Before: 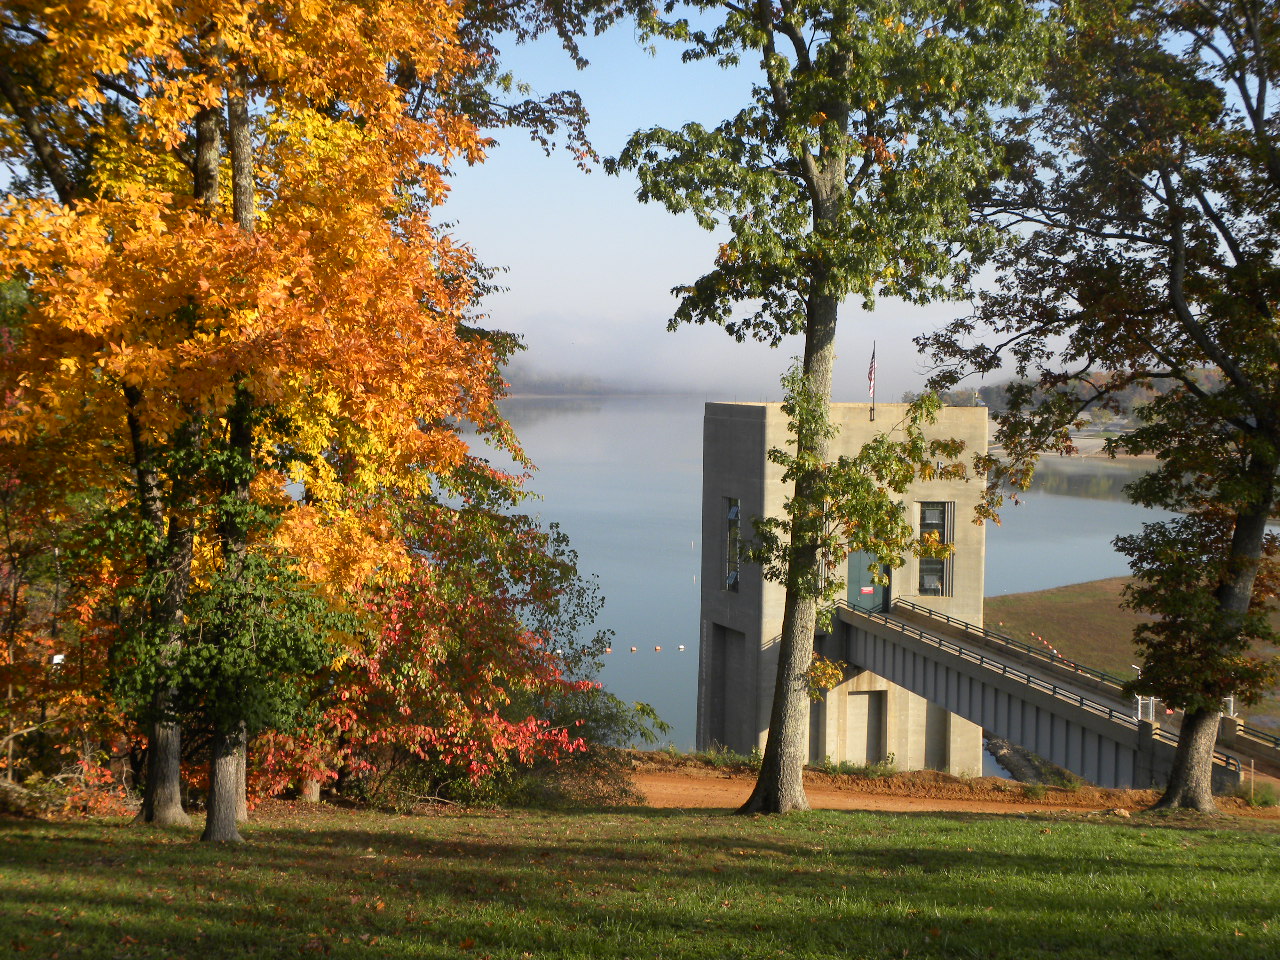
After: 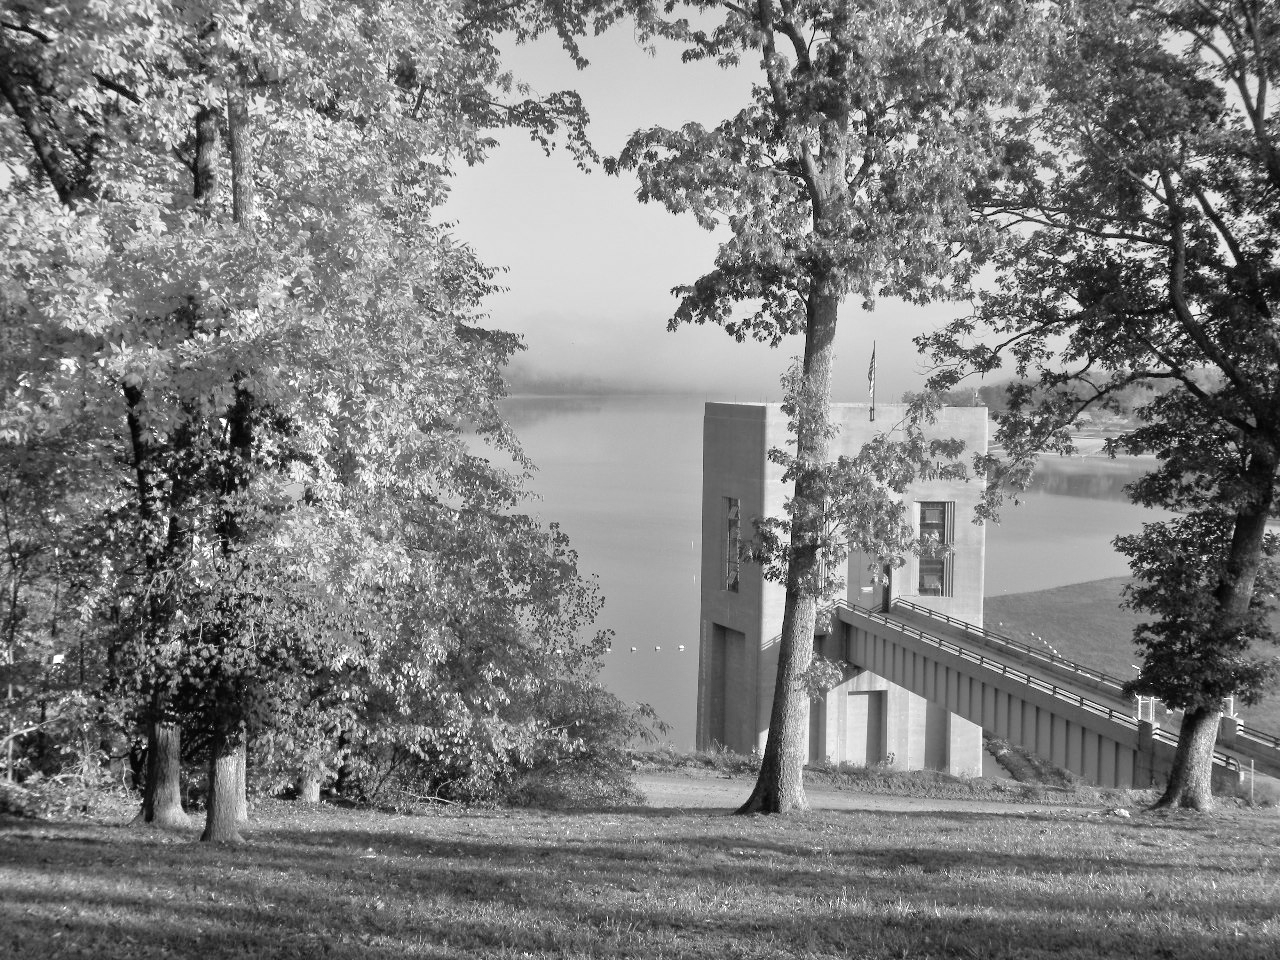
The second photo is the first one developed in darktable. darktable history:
tone equalizer: -7 EV 0.15 EV, -6 EV 0.6 EV, -5 EV 1.15 EV, -4 EV 1.33 EV, -3 EV 1.15 EV, -2 EV 0.6 EV, -1 EV 0.15 EV, mask exposure compensation -0.5 EV
monochrome: a 32, b 64, size 2.3
